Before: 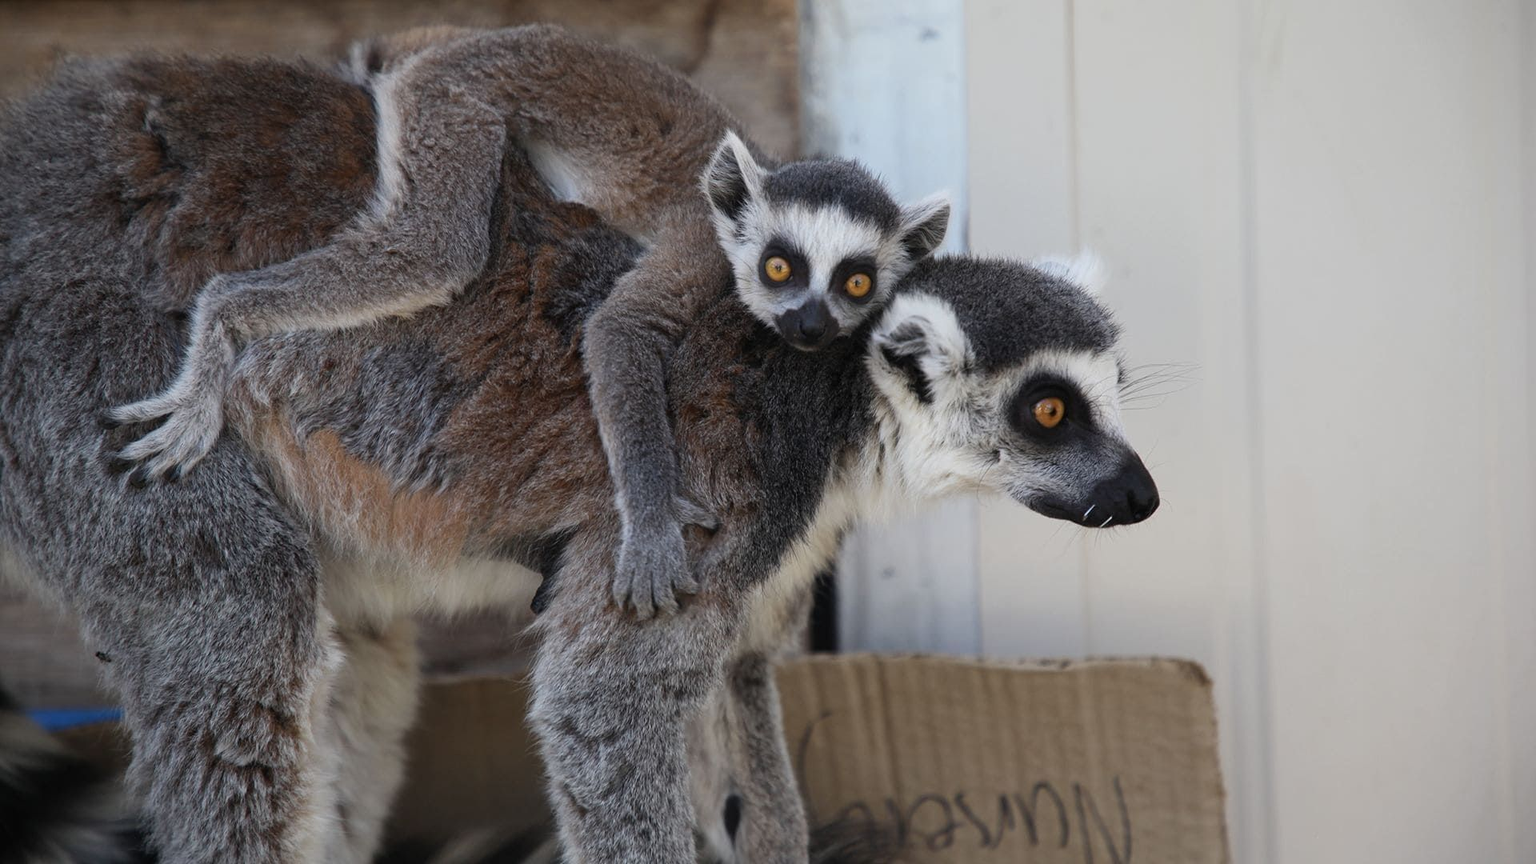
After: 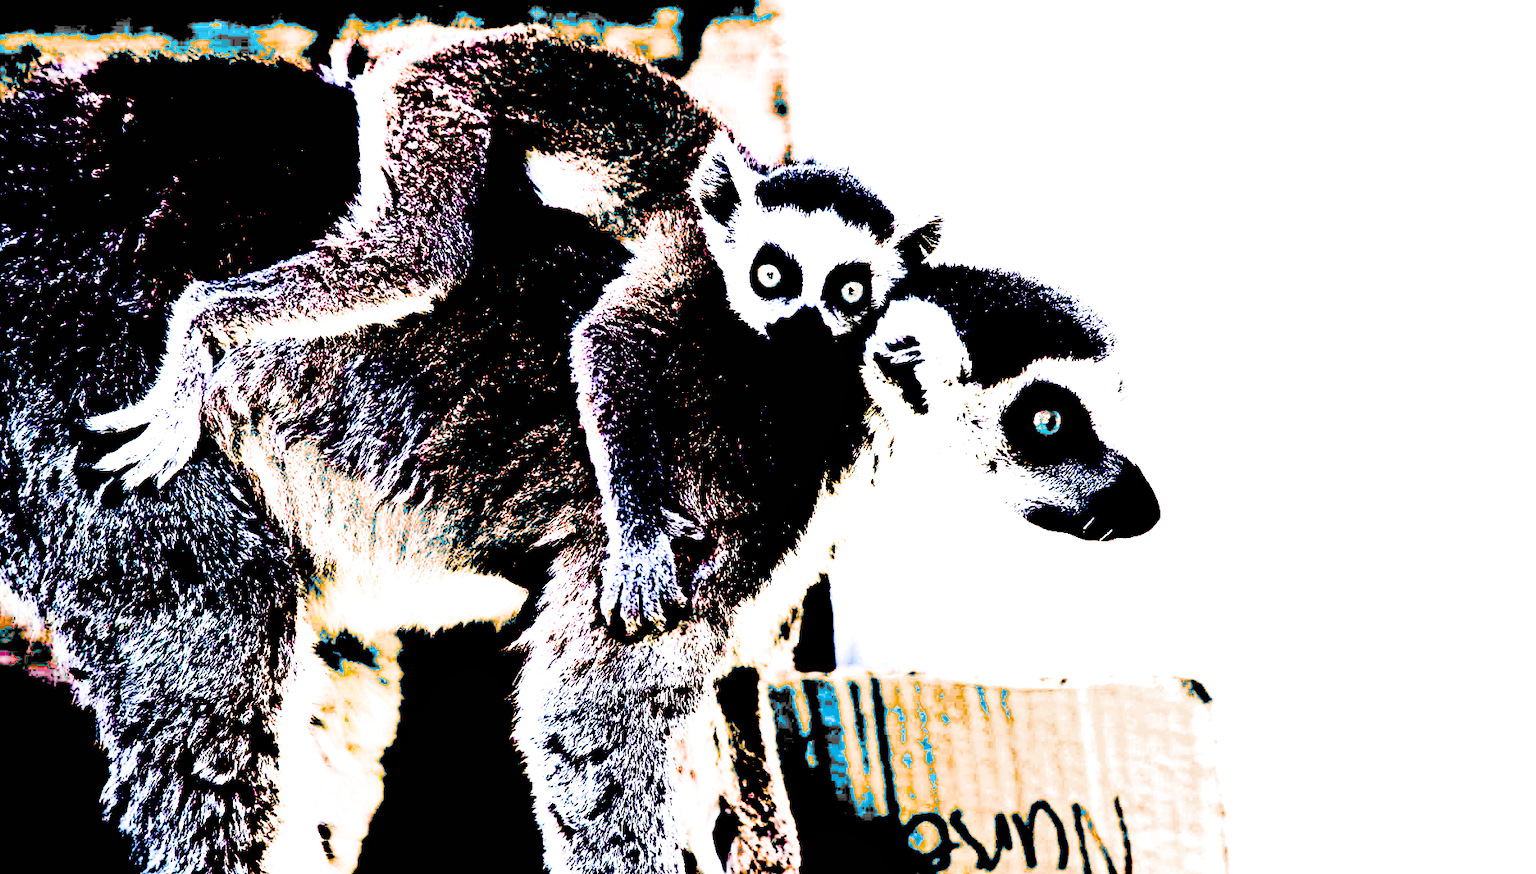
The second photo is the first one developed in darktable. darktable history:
crop and rotate: left 1.774%, right 0.633%, bottom 1.28%
filmic rgb: black relative exposure -5 EV, hardness 2.88, contrast 1.3, highlights saturation mix -30%
exposure: black level correction 0.1, exposure 3 EV, compensate highlight preservation false
shadows and highlights: shadows 32, highlights -32, soften with gaussian
